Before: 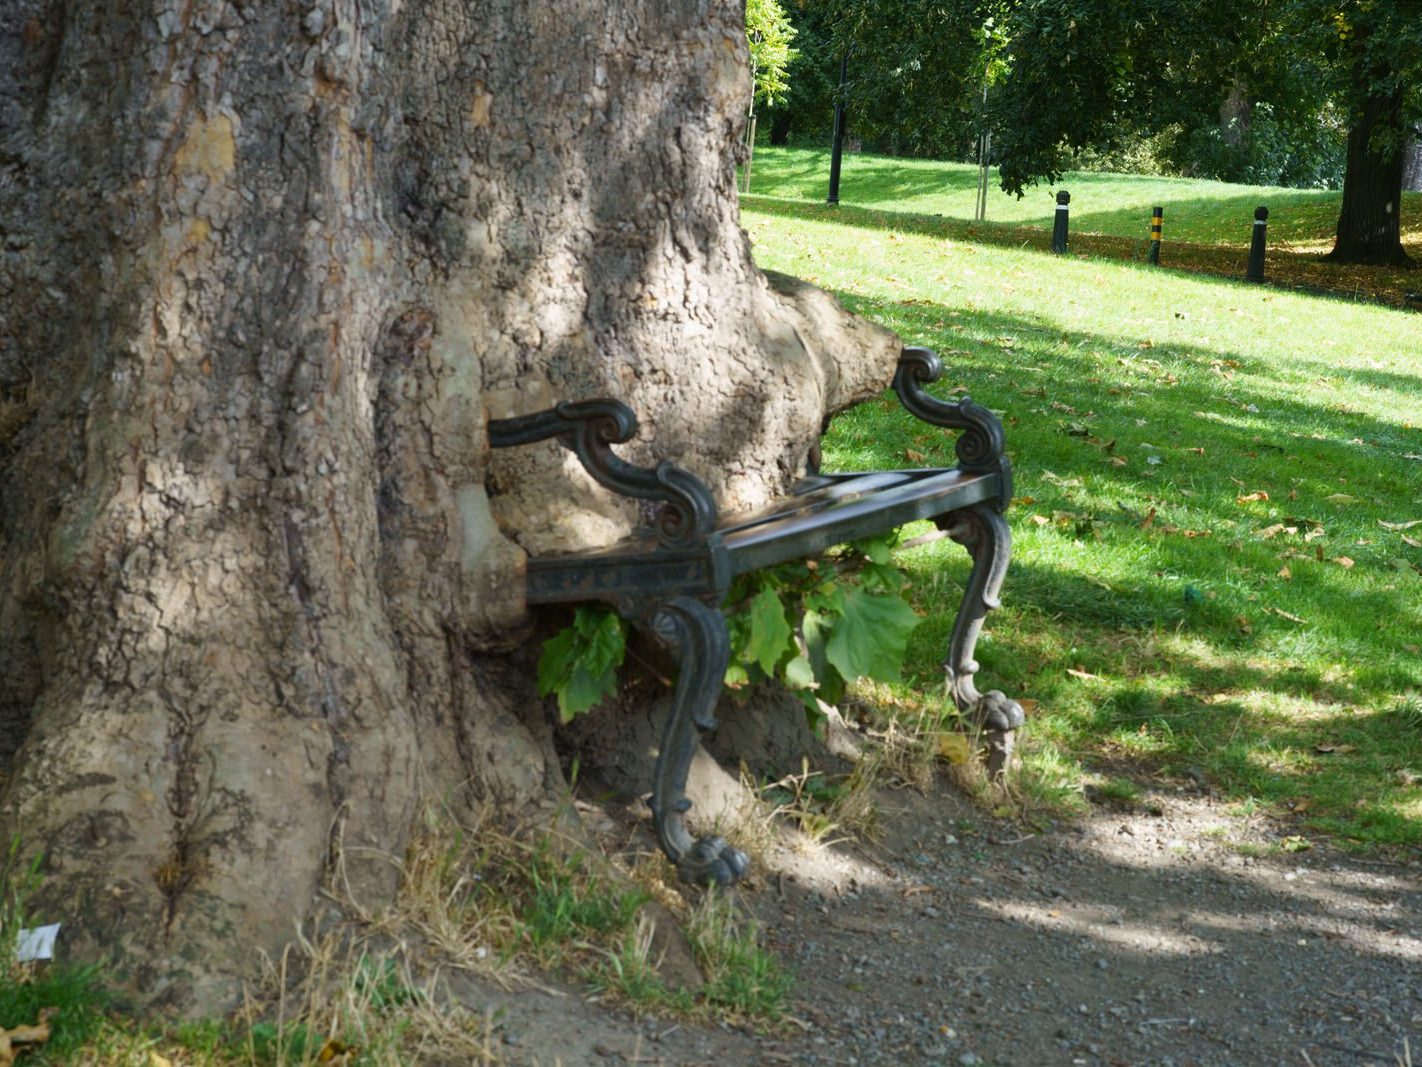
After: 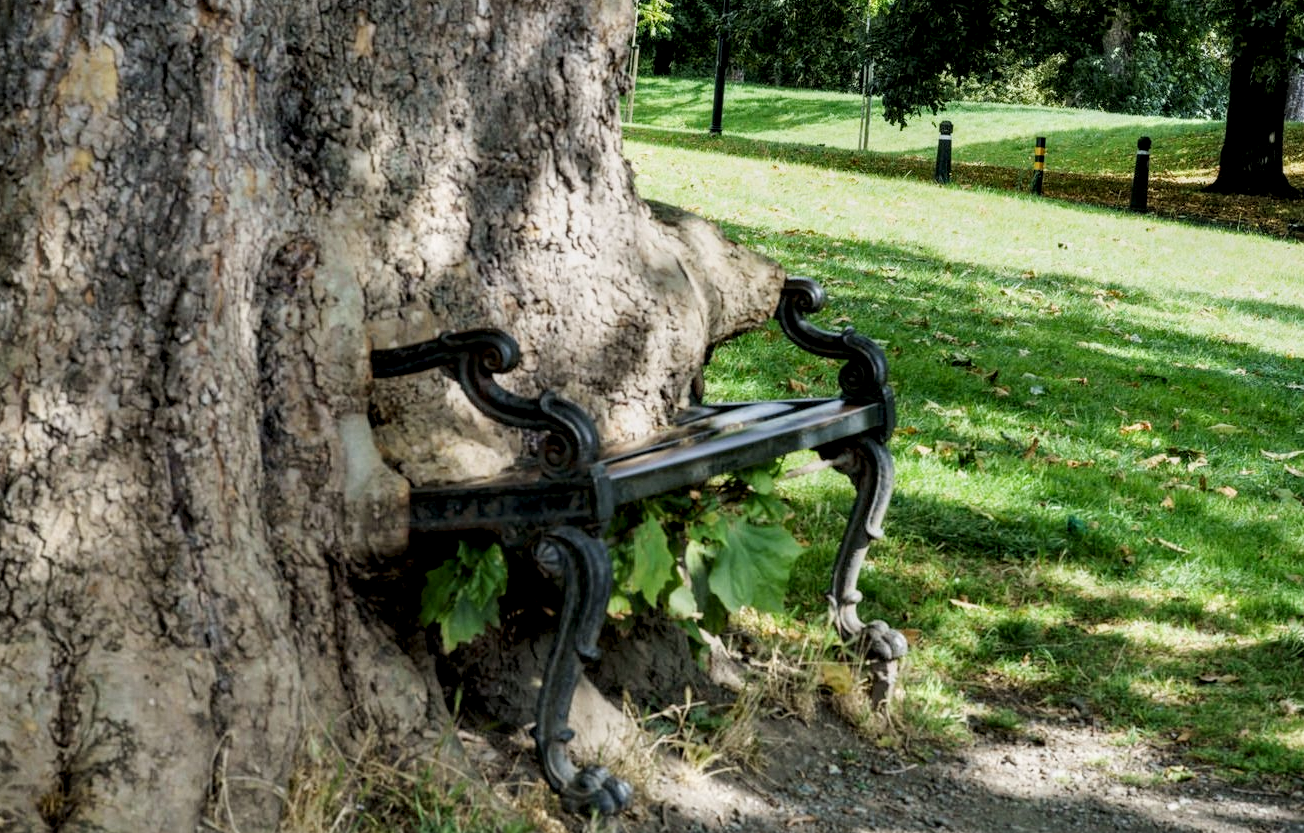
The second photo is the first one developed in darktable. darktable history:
crop: left 8.272%, top 6.565%, bottom 15.293%
filmic rgb: black relative exposure -7.65 EV, white relative exposure 4.56 EV, hardness 3.61
local contrast: detail 160%
